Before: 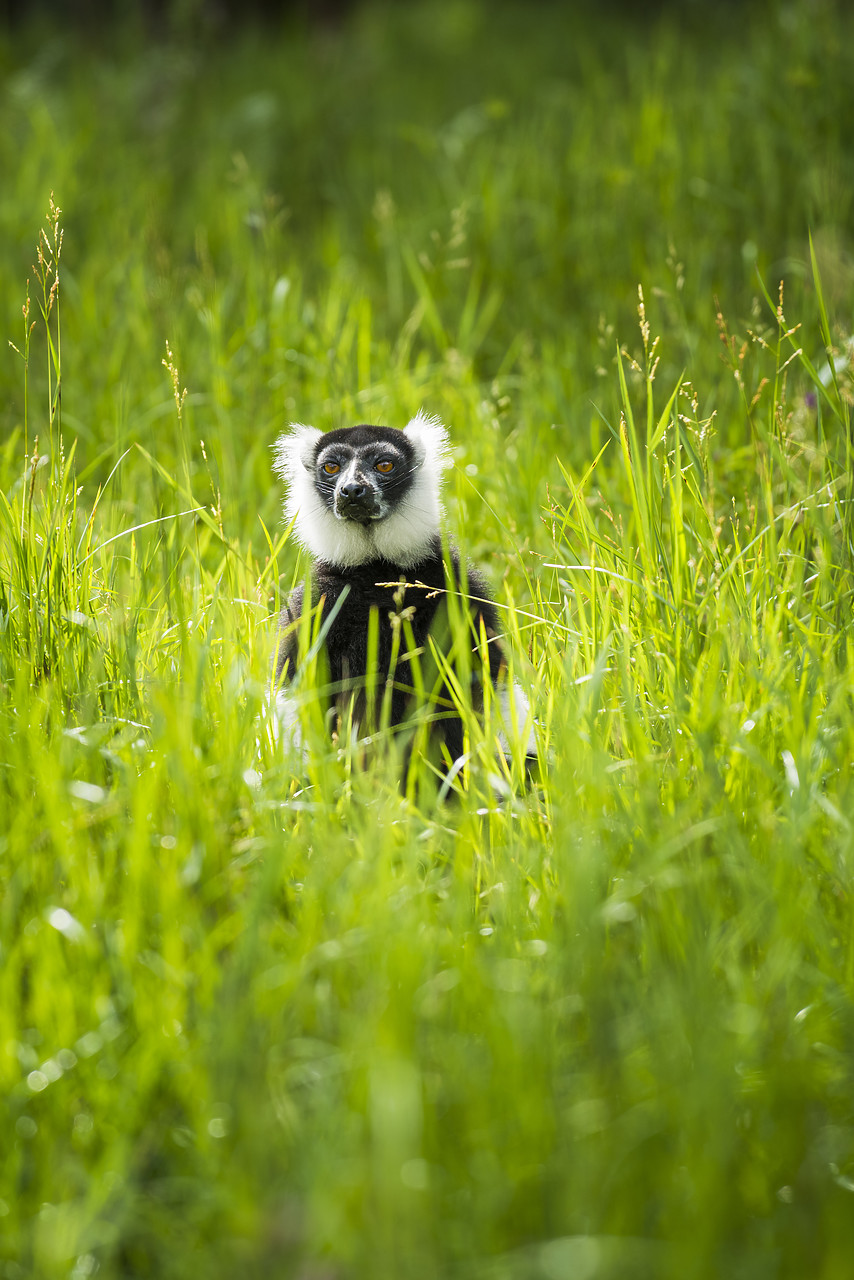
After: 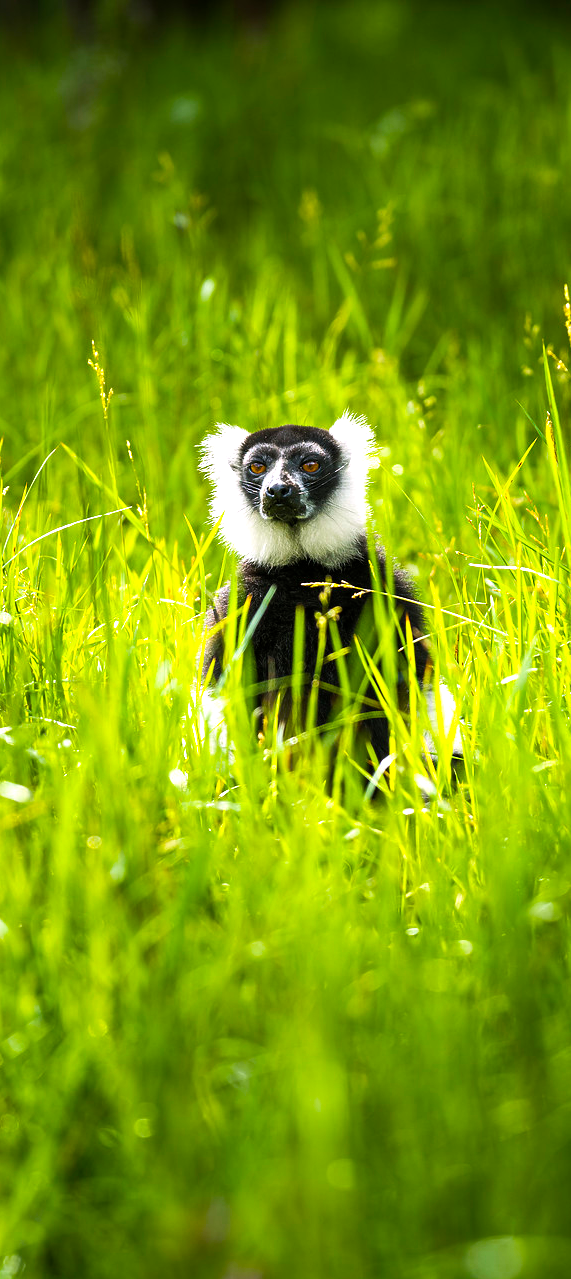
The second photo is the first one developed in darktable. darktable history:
color balance rgb: highlights gain › chroma 2.055%, highlights gain › hue 291.12°, linear chroma grading › global chroma 9.821%, perceptual saturation grading › global saturation 19.714%, perceptual brilliance grading › global brilliance 15.792%, perceptual brilliance grading › shadows -34.451%
crop and rotate: left 8.752%, right 24.293%
